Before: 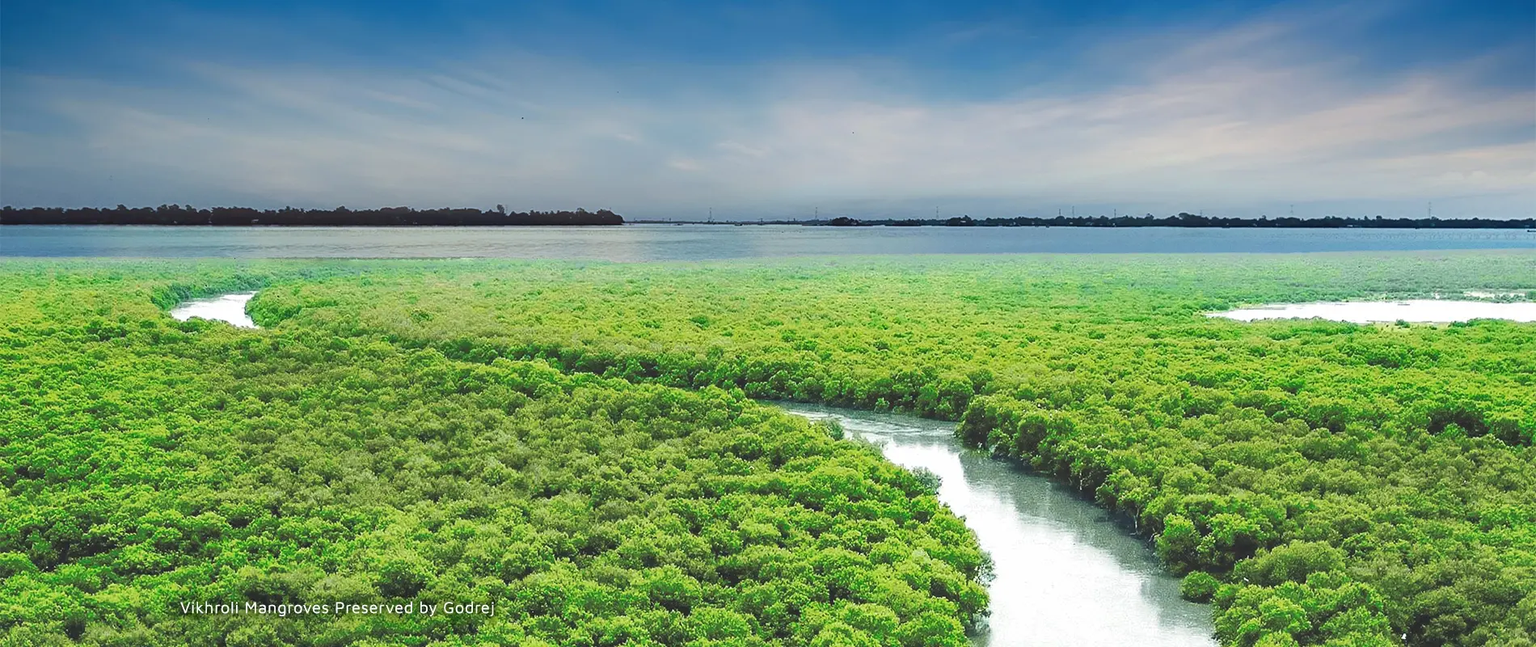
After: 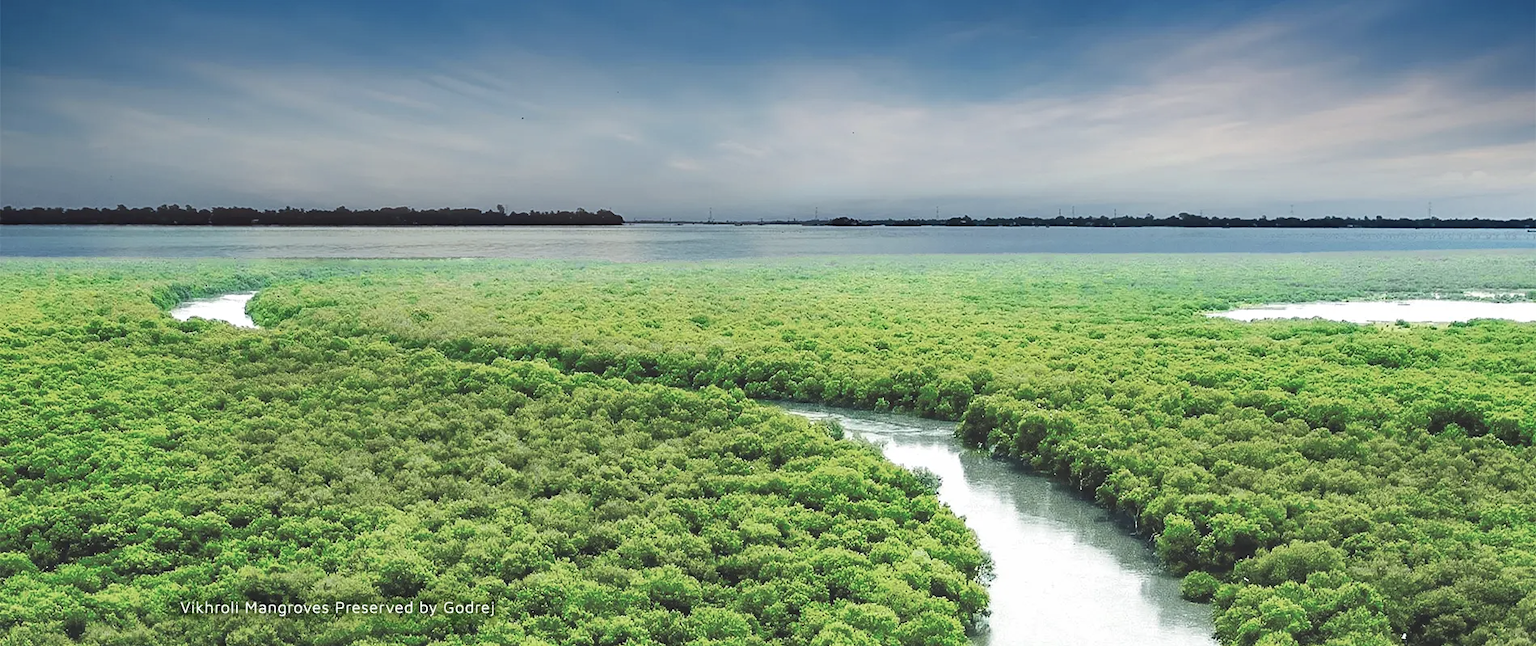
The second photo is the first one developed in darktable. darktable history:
tone equalizer: on, module defaults
contrast brightness saturation: contrast 0.06, brightness -0.01, saturation -0.23
